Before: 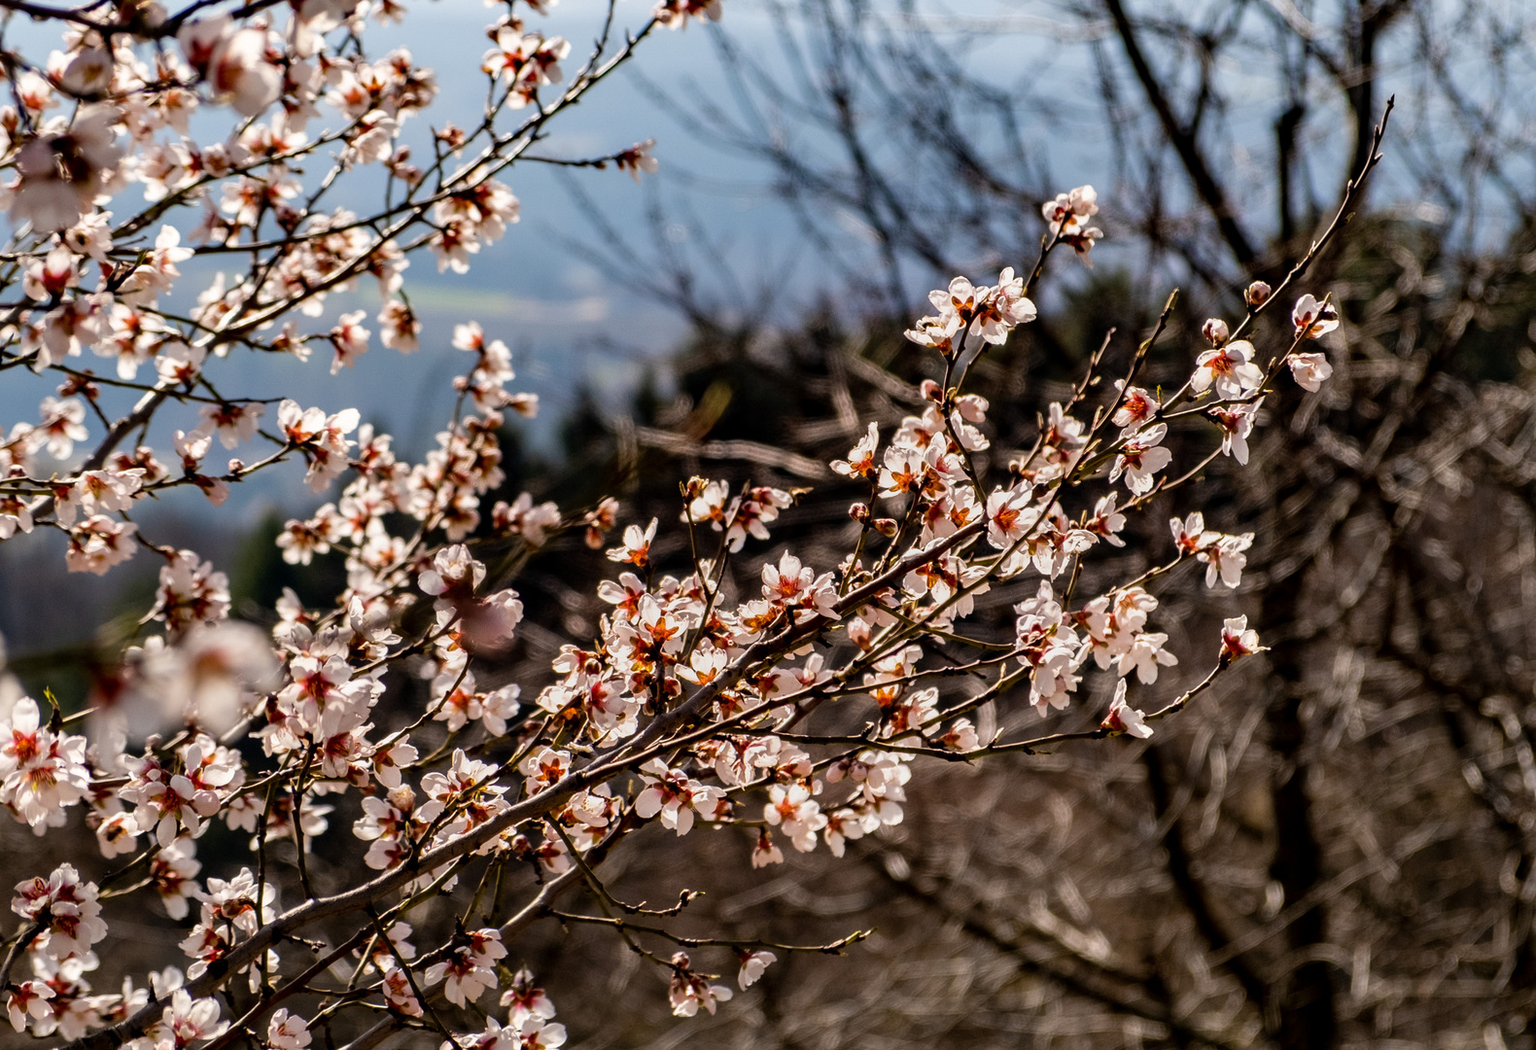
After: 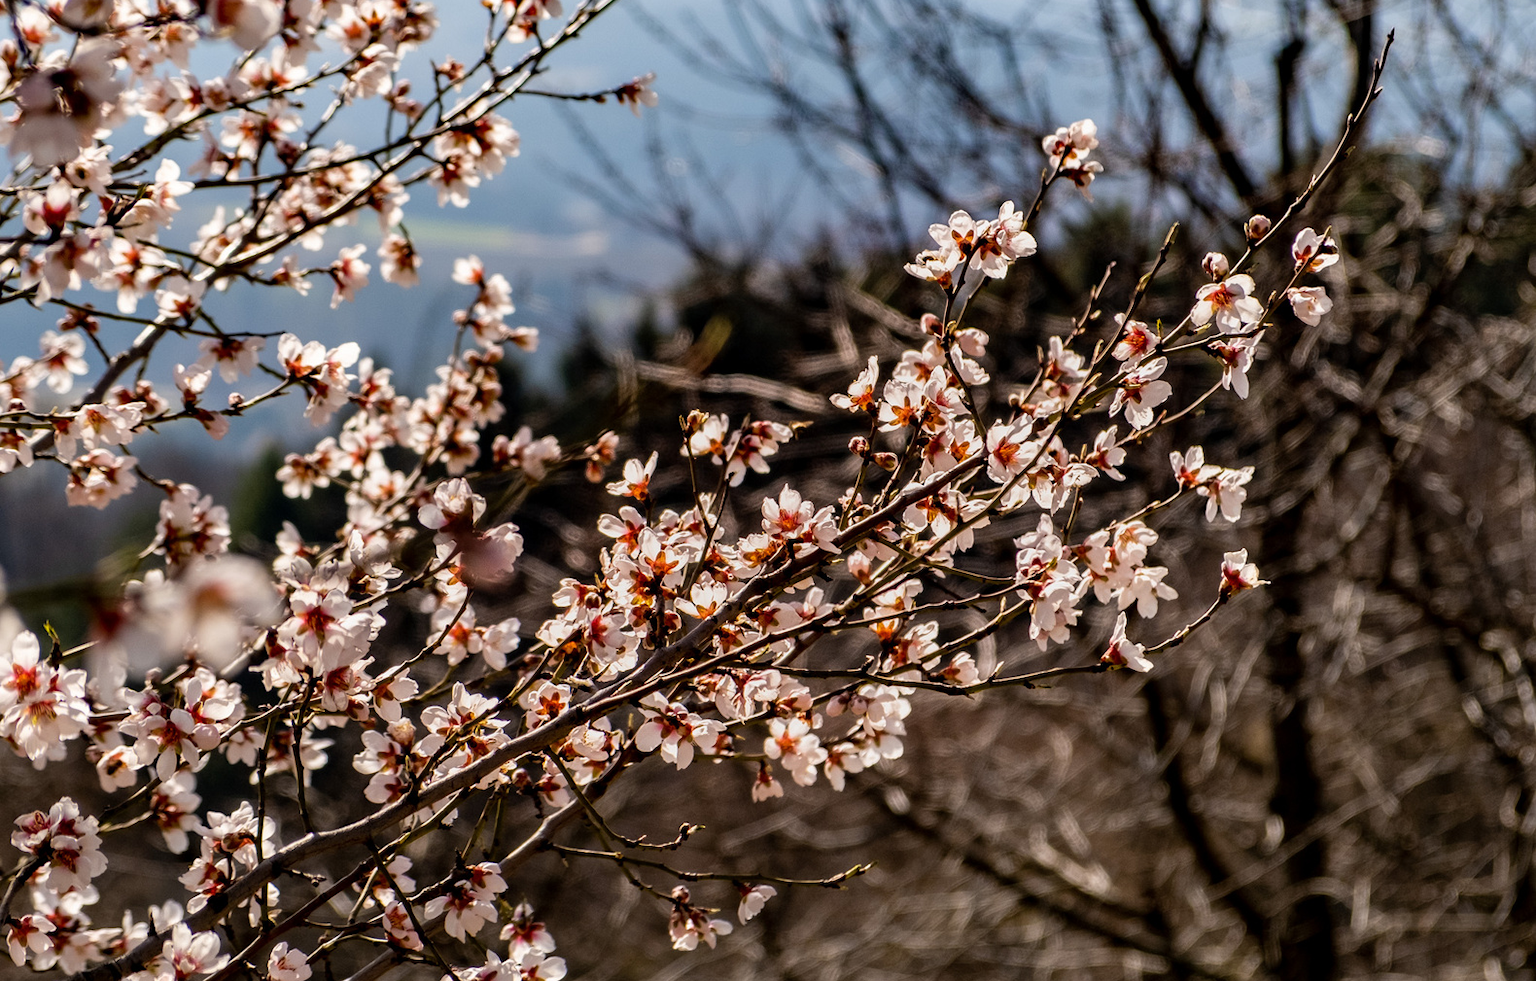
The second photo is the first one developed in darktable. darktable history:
crop and rotate: top 6.476%
